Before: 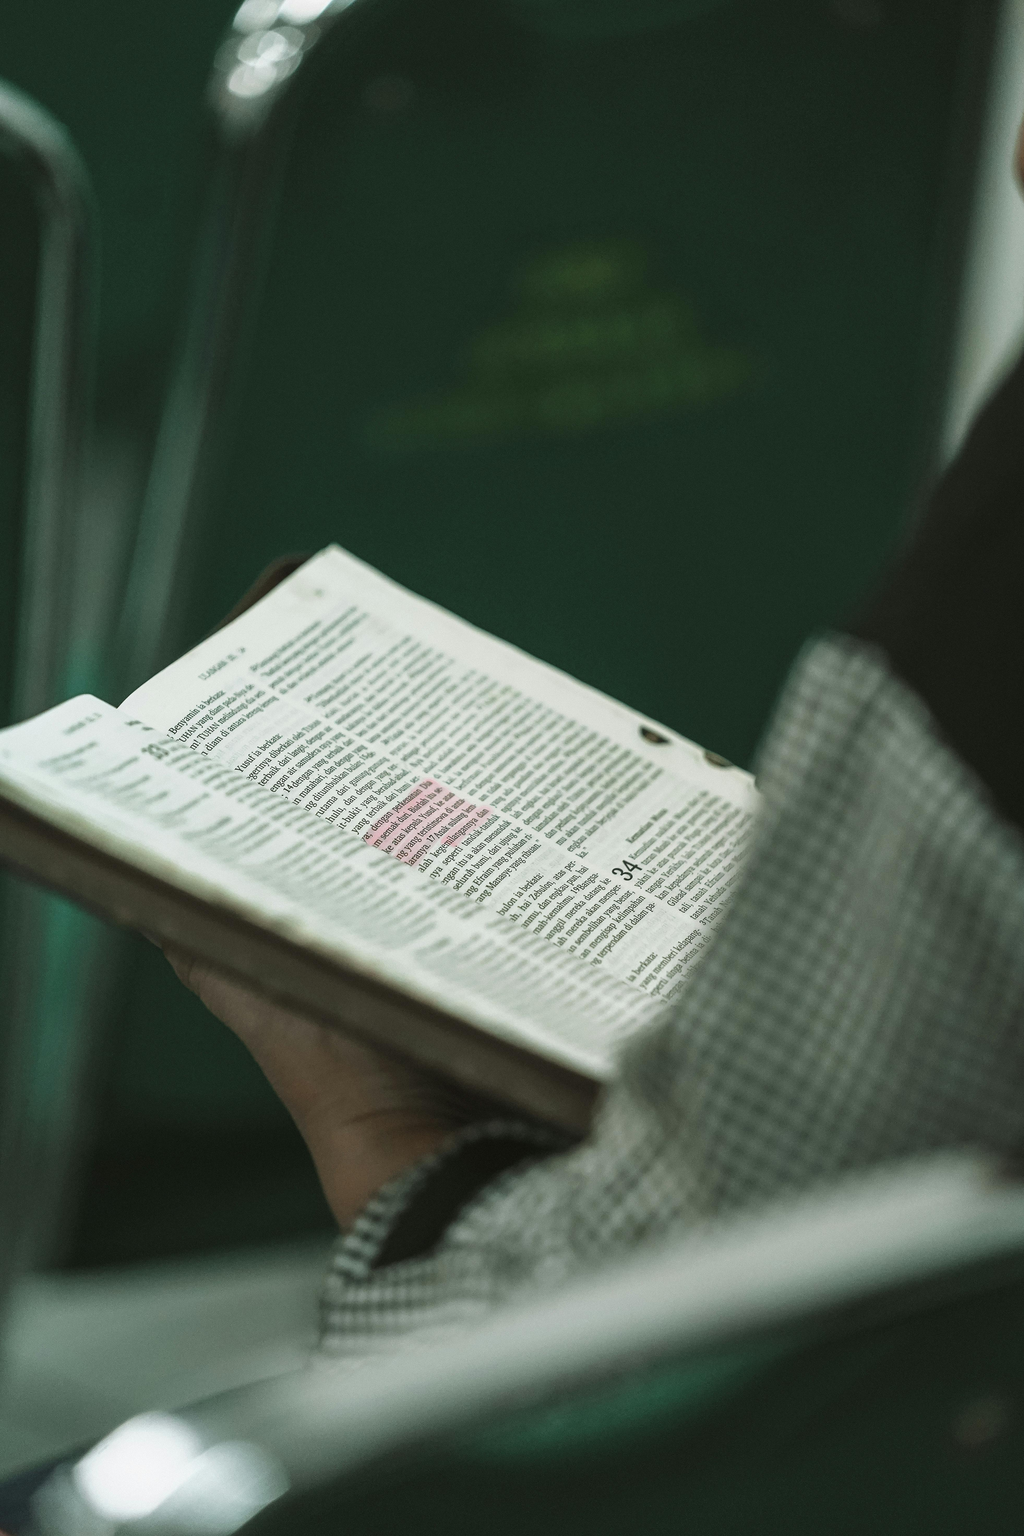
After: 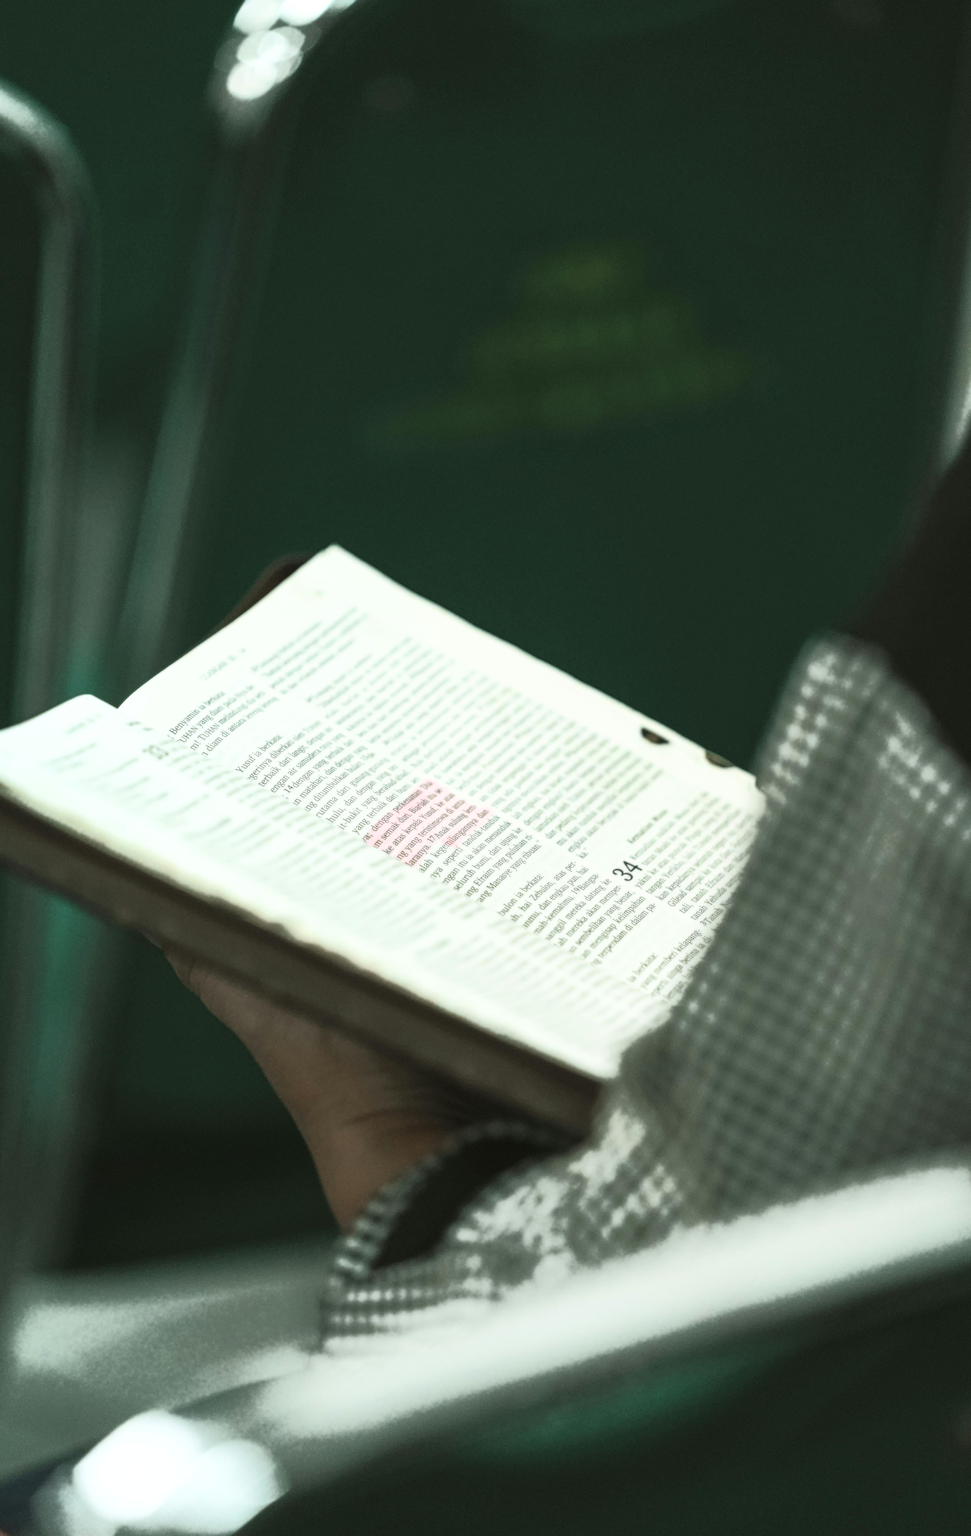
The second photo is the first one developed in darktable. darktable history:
tone equalizer: on, module defaults
exposure: compensate highlight preservation false
crop and rotate: right 5.167%
bloom: size 0%, threshold 54.82%, strength 8.31%
